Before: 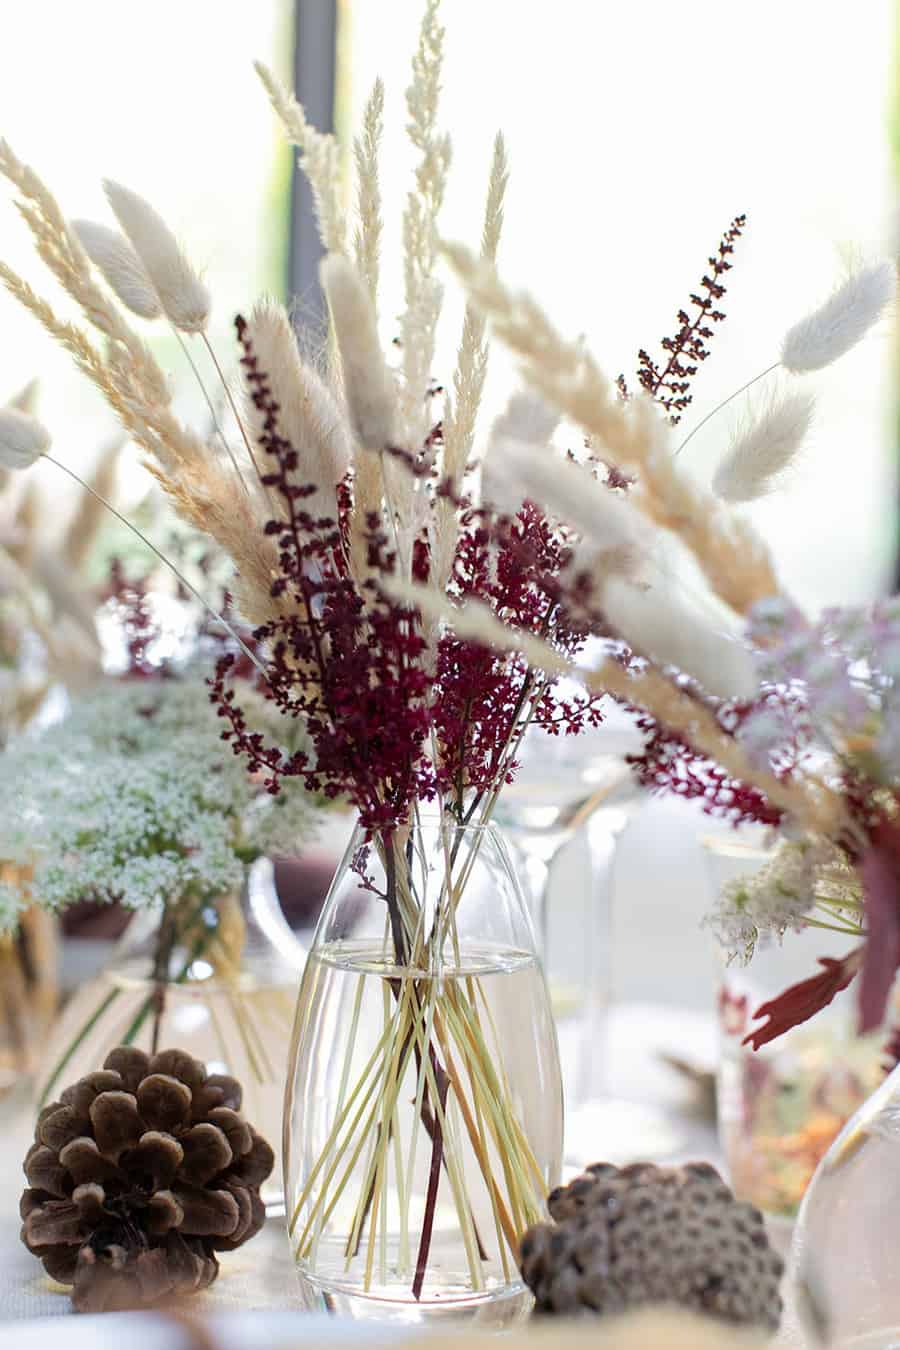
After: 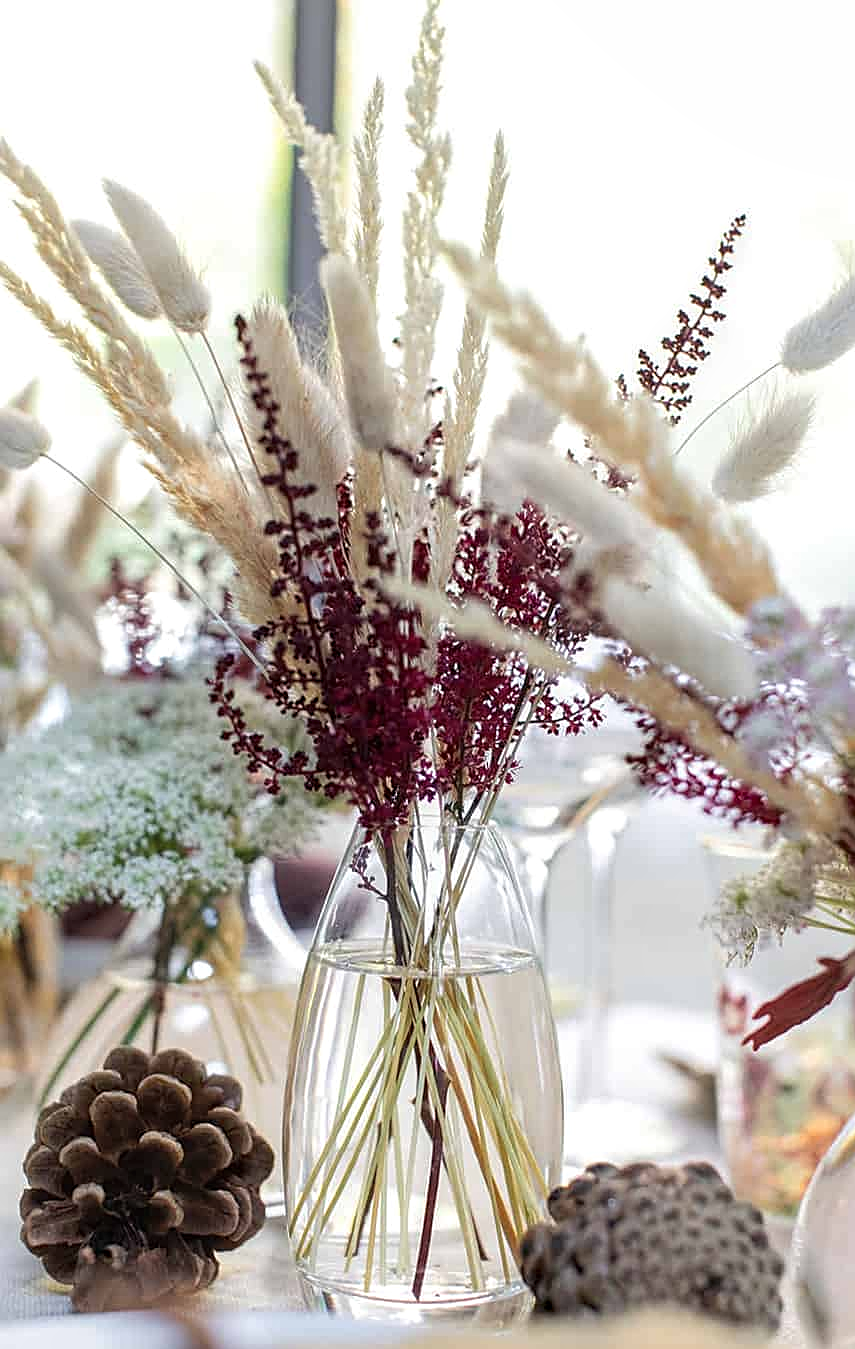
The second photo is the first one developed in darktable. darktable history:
local contrast: on, module defaults
crop: right 4.254%, bottom 0.024%
sharpen: on, module defaults
